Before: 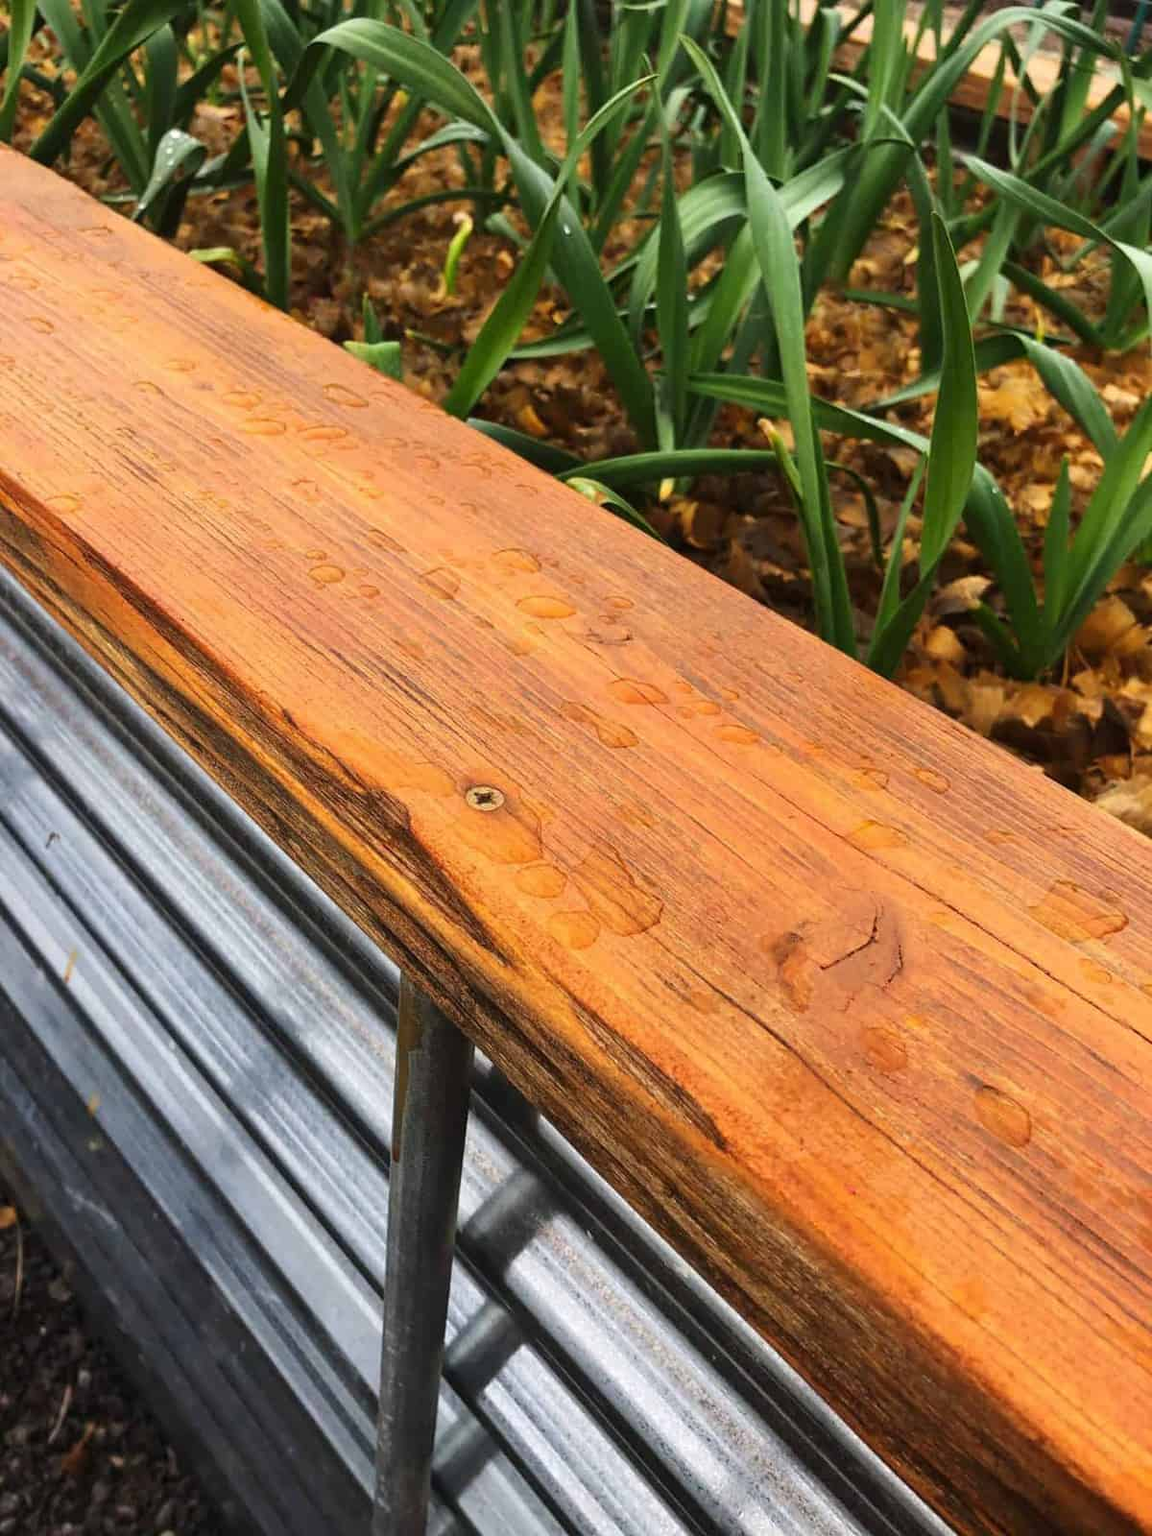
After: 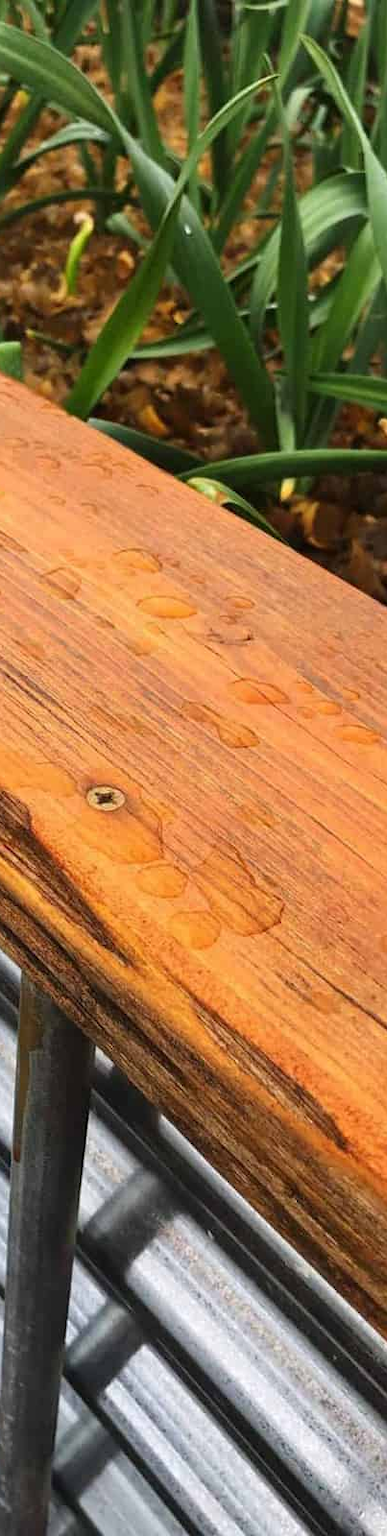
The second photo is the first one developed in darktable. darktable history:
crop: left 32.984%, right 33.34%
